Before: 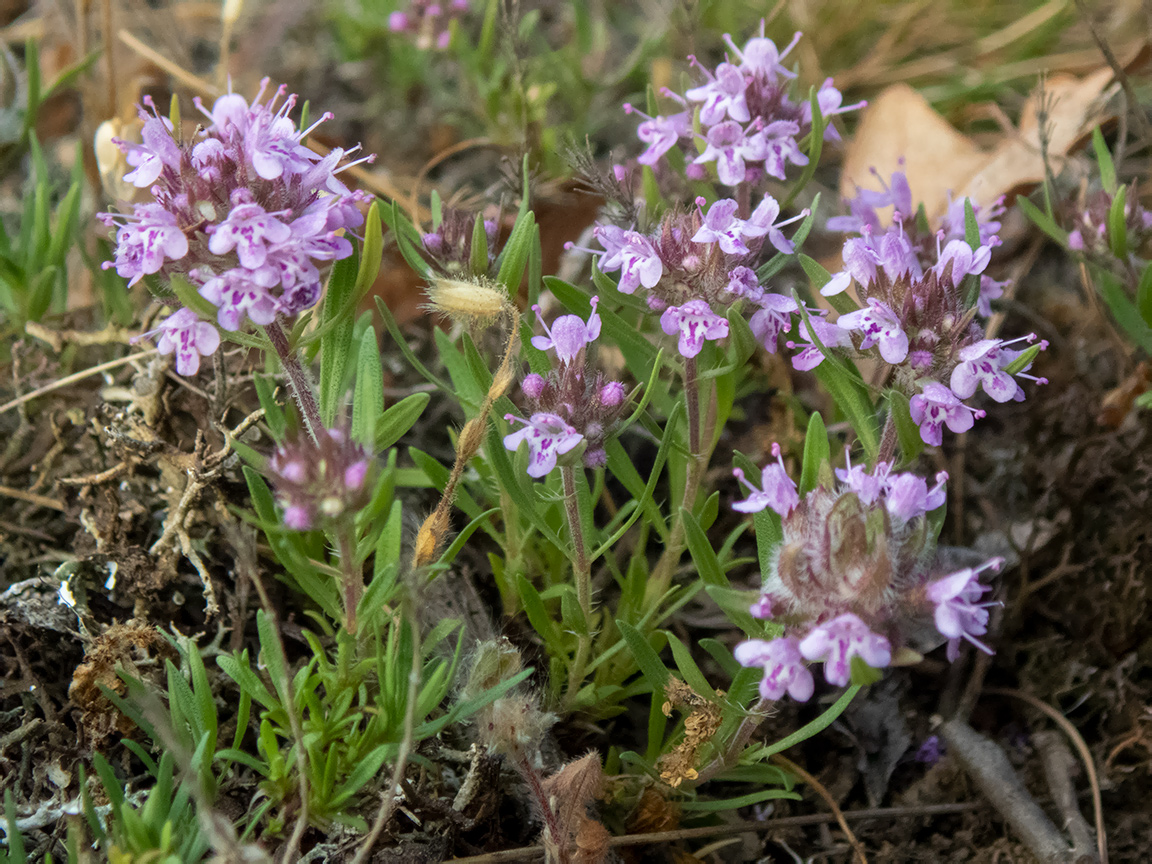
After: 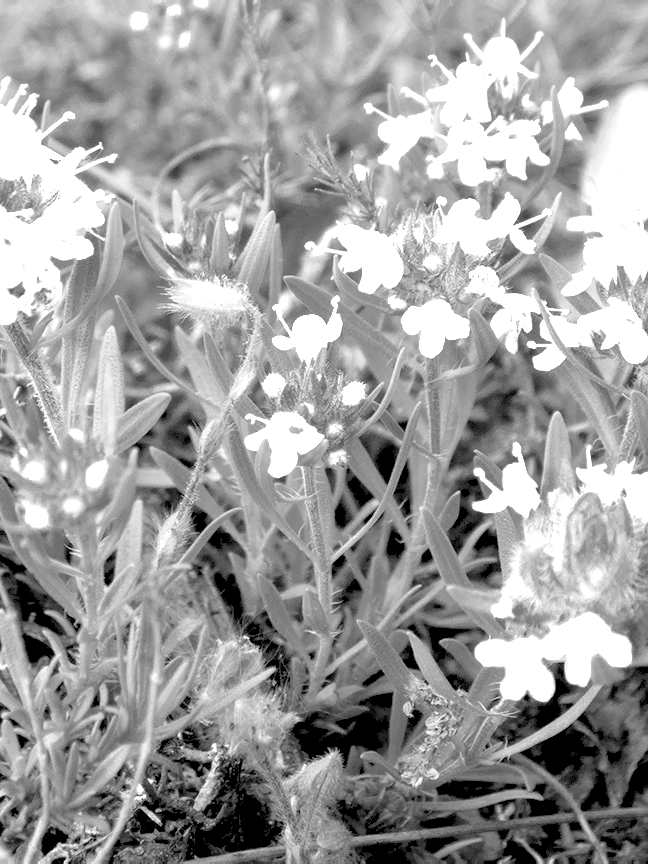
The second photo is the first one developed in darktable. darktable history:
exposure: black level correction 0.001, exposure 1.84 EV, compensate highlight preservation false
monochrome: a -71.75, b 75.82
contrast equalizer: y [[0.518, 0.517, 0.501, 0.5, 0.5, 0.5], [0.5 ×6], [0.5 ×6], [0 ×6], [0 ×6]]
rgb levels: preserve colors sum RGB, levels [[0.038, 0.433, 0.934], [0, 0.5, 1], [0, 0.5, 1]]
crop and rotate: left 22.516%, right 21.234%
color zones: curves: ch0 [(0, 0.613) (0.01, 0.613) (0.245, 0.448) (0.498, 0.529) (0.642, 0.665) (0.879, 0.777) (0.99, 0.613)]; ch1 [(0, 0.272) (0.219, 0.127) (0.724, 0.346)]
